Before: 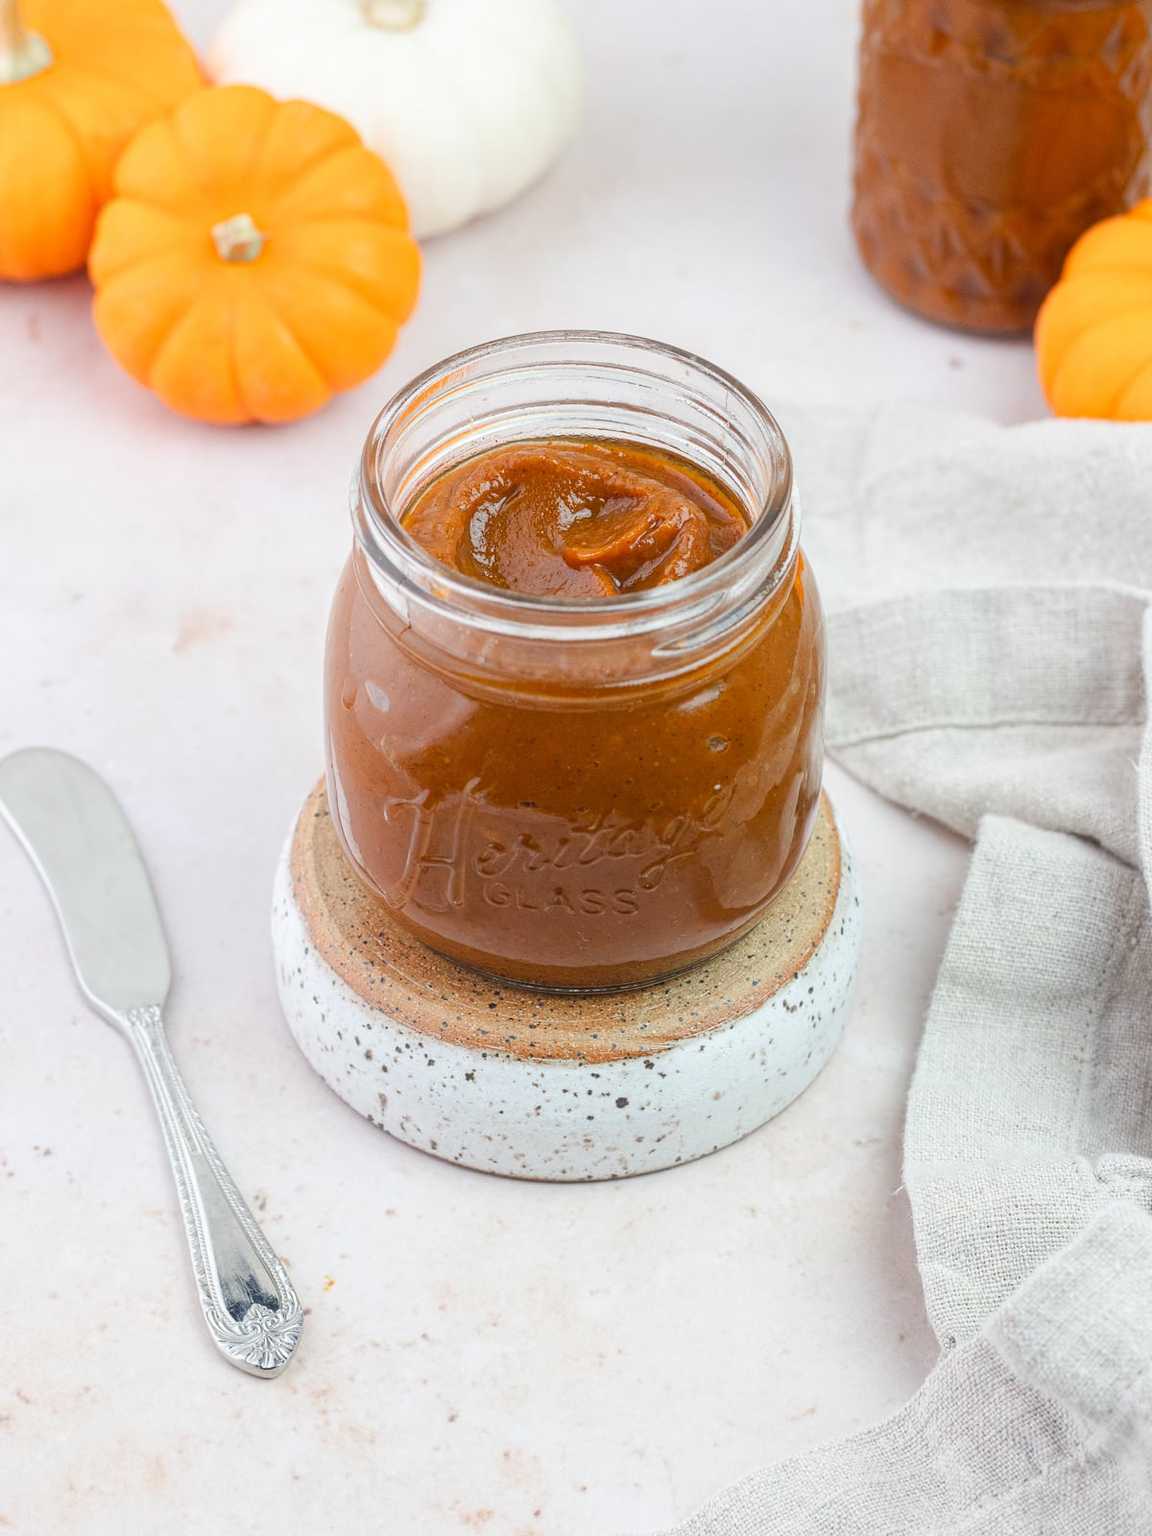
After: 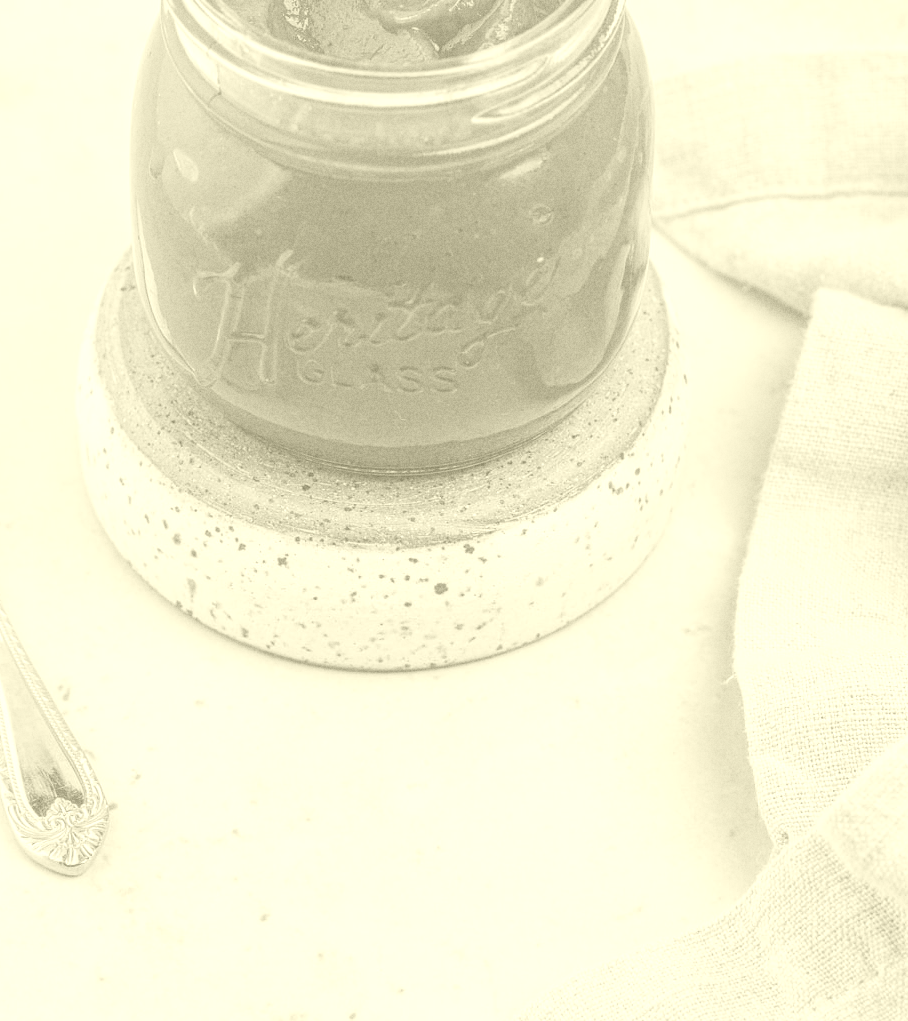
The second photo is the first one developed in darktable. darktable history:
crop and rotate: left 17.299%, top 35.115%, right 7.015%, bottom 1.024%
white balance: red 0.98, blue 1.034
colorize: hue 43.2°, saturation 40%, version 1
local contrast: on, module defaults
grain: coarseness 22.88 ISO
